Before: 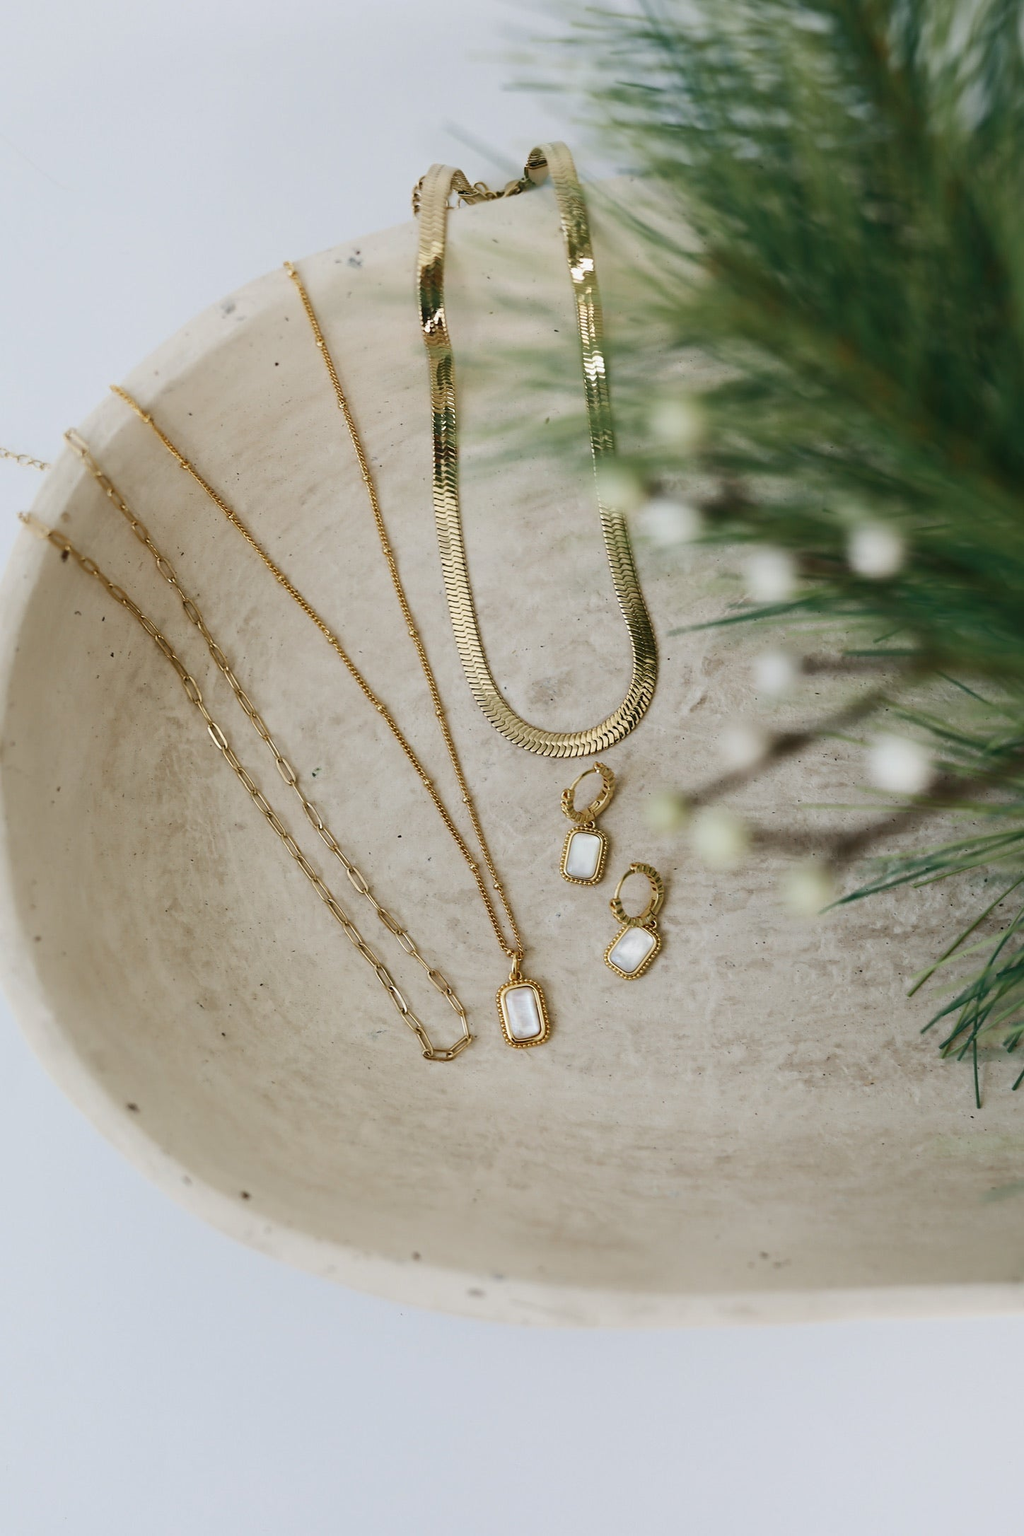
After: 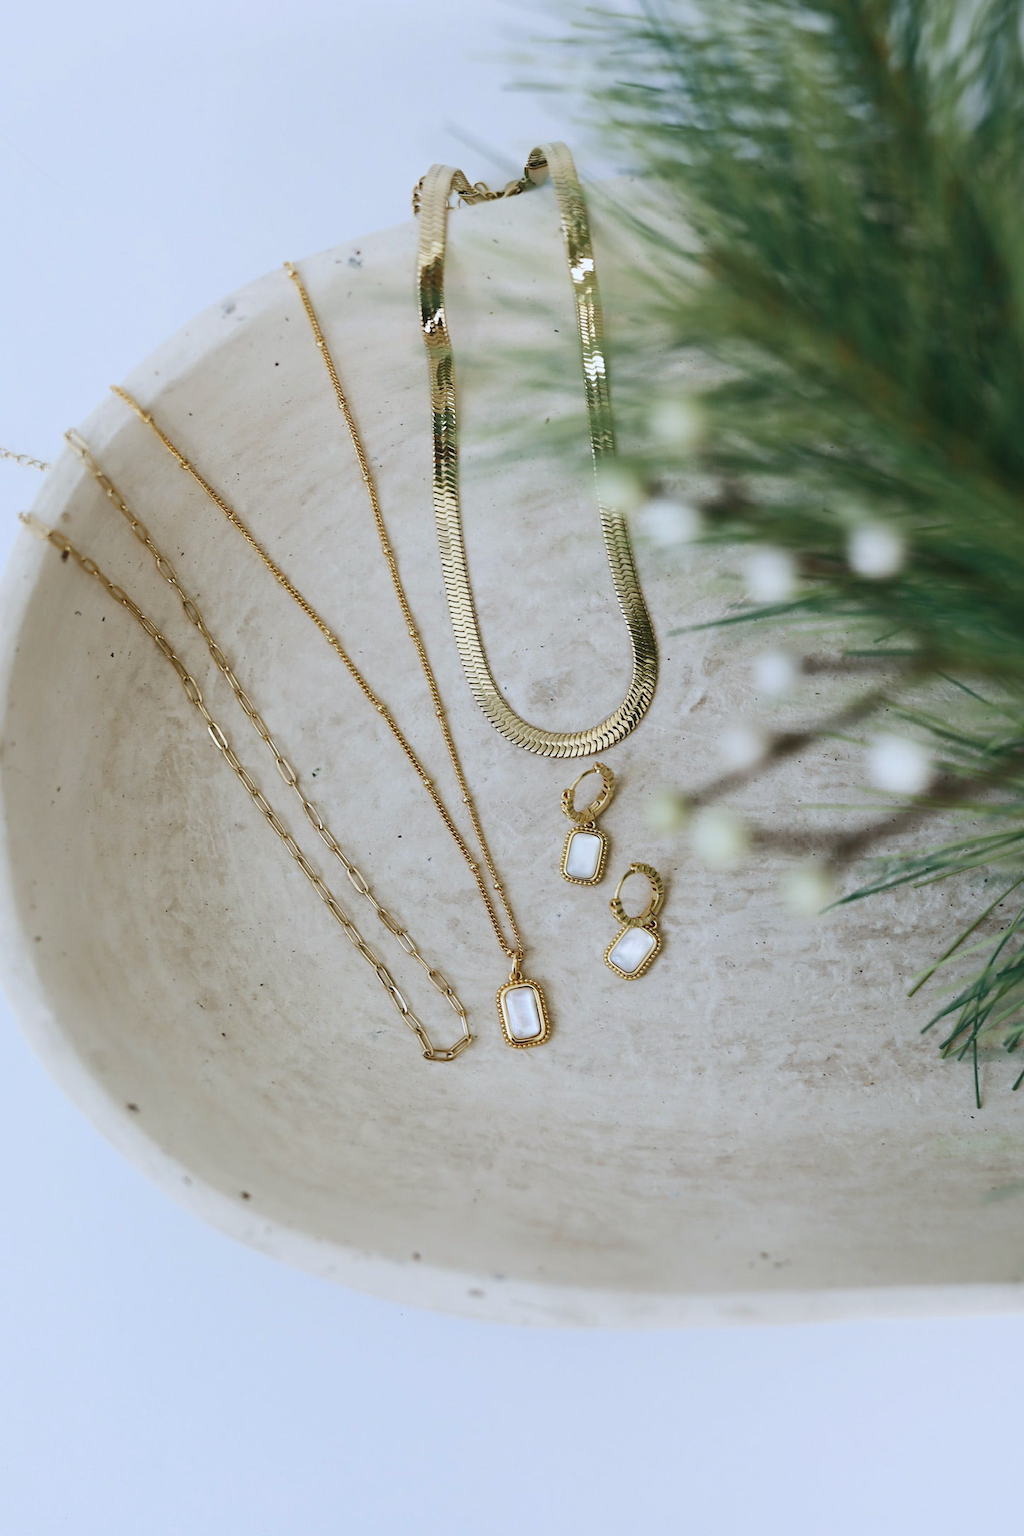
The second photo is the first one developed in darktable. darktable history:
white balance: red 0.954, blue 1.079
contrast brightness saturation: contrast 0.05, brightness 0.06, saturation 0.01
